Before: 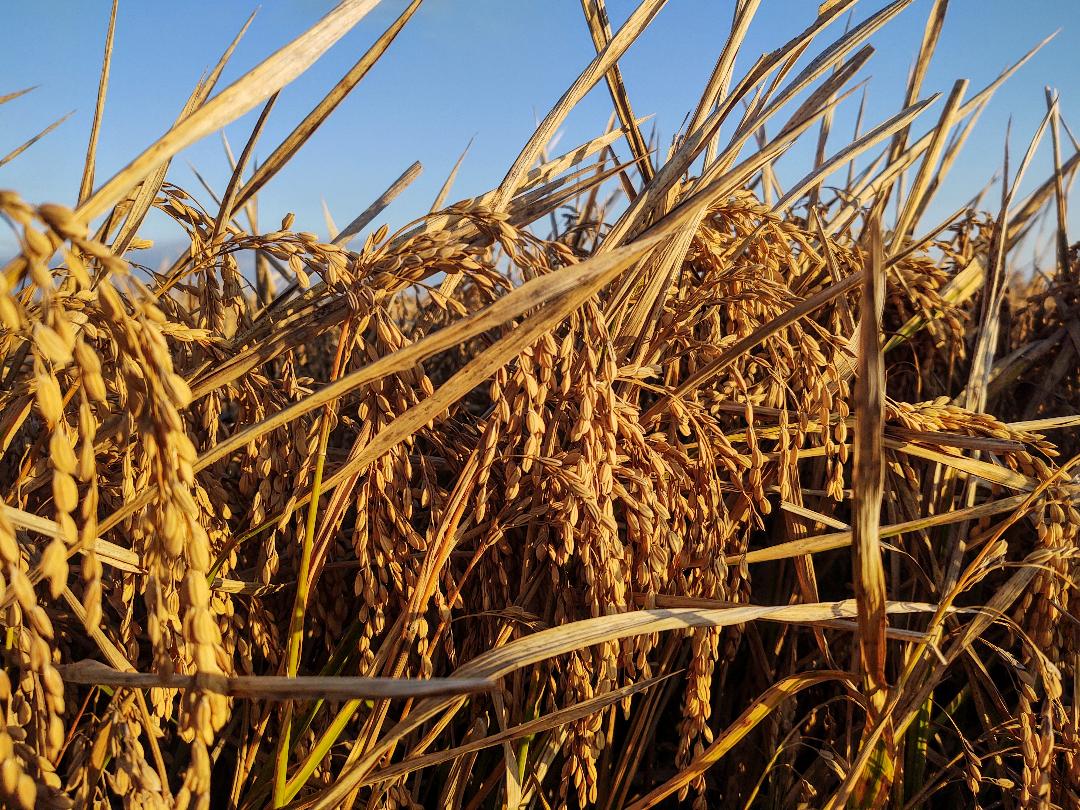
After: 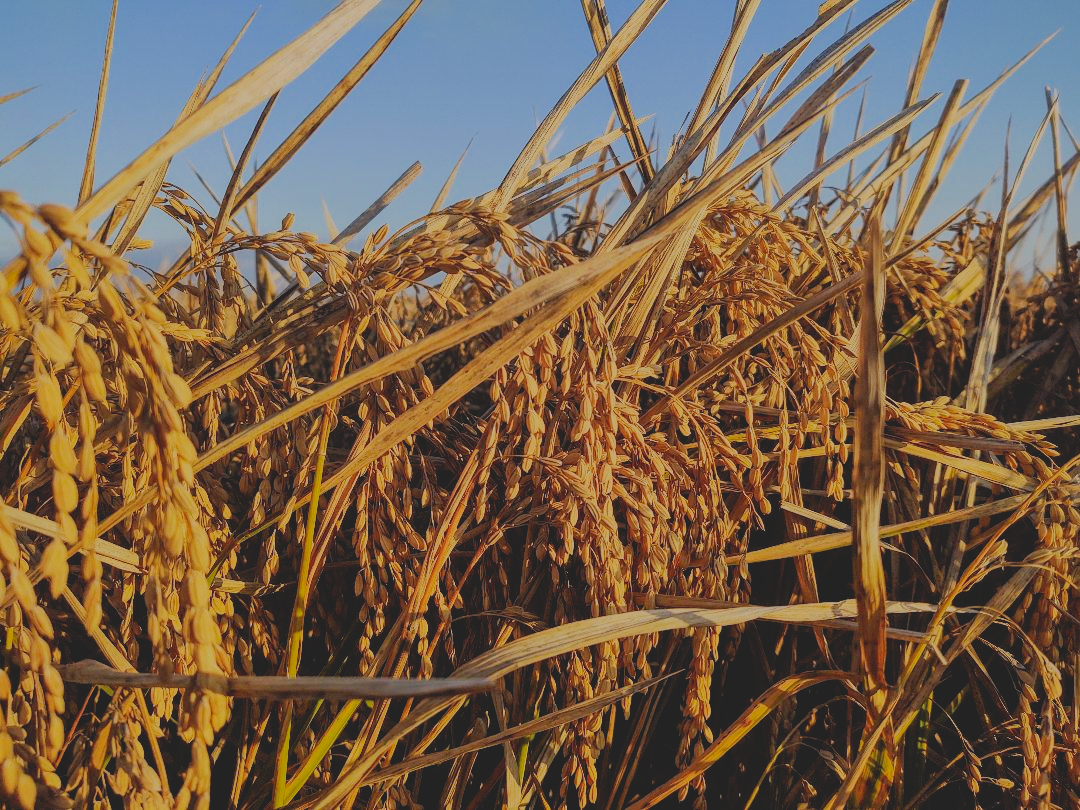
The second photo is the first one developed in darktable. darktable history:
filmic rgb: black relative exposure -7.65 EV, white relative exposure 4.56 EV, hardness 3.61, contrast 1.05
contrast brightness saturation: contrast -0.271
